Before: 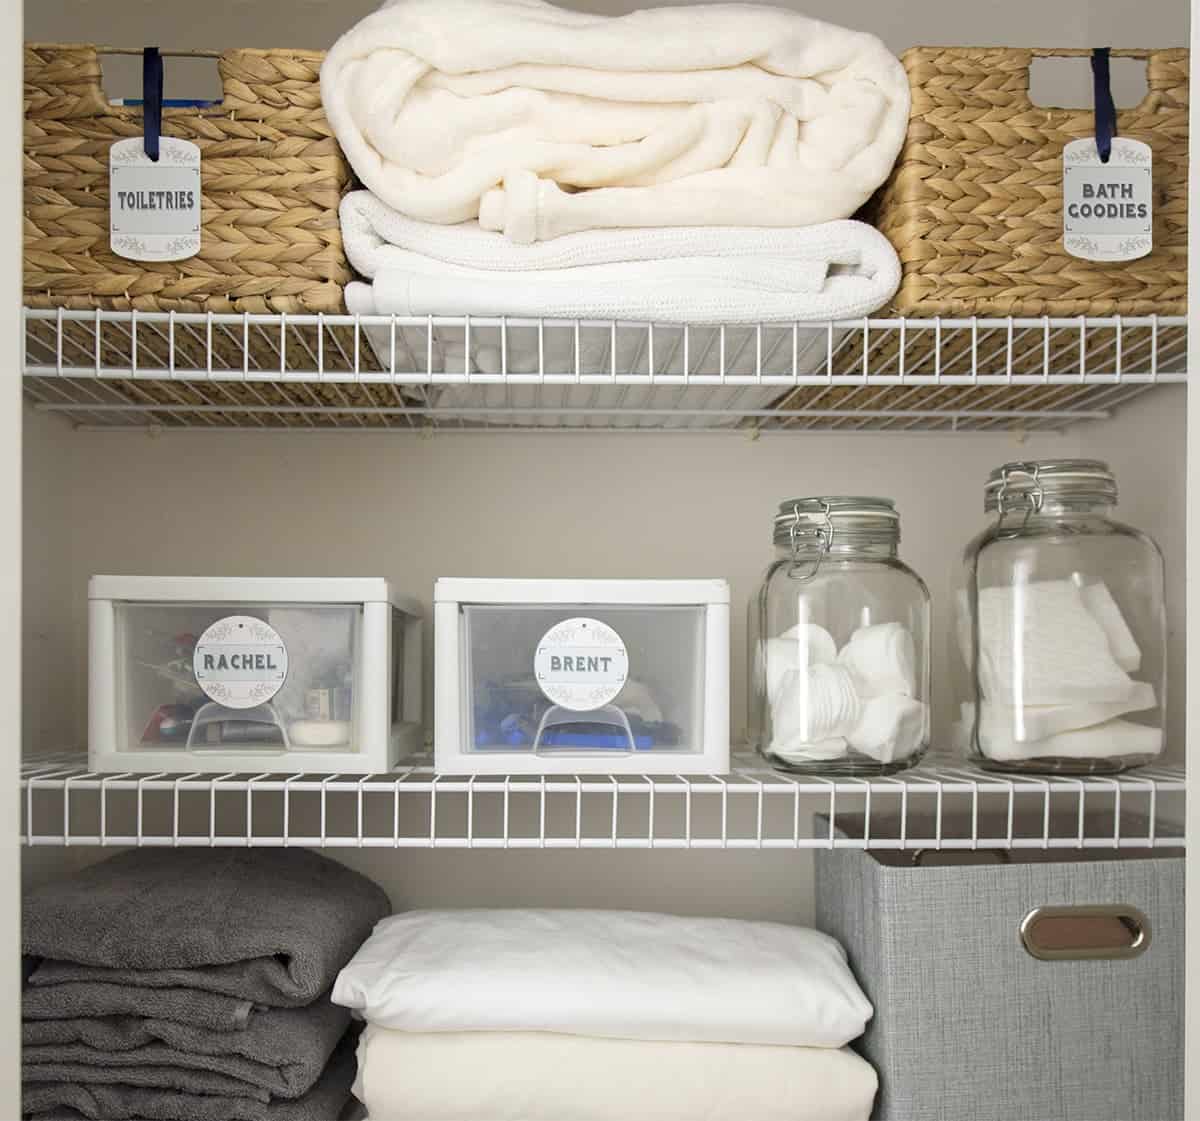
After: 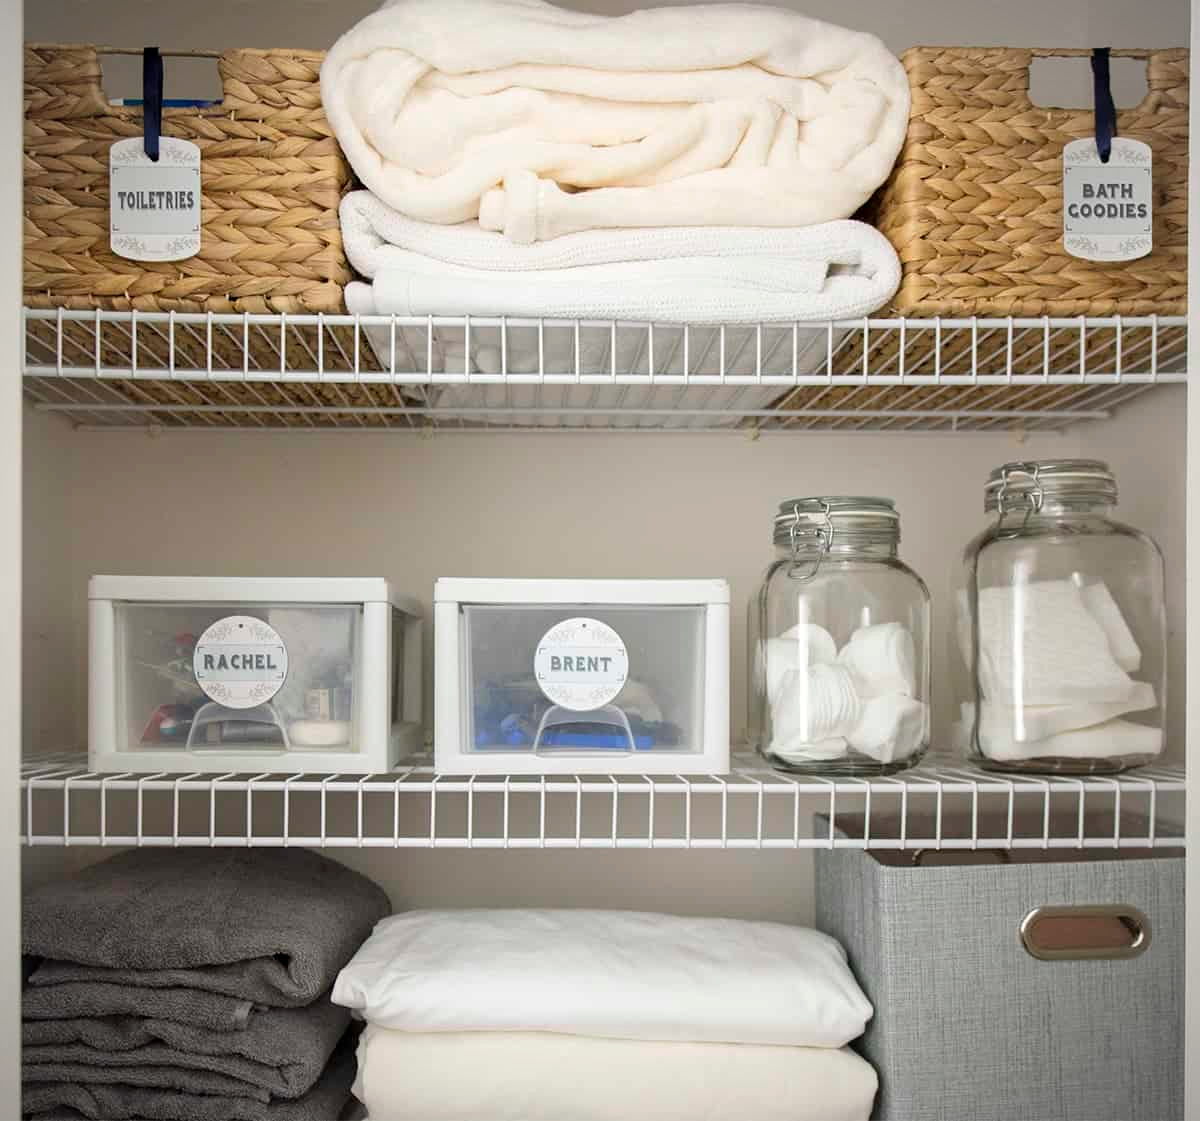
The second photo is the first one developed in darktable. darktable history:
vignetting: fall-off start 99.61%, fall-off radius 71.17%, width/height ratio 1.173, unbound false
